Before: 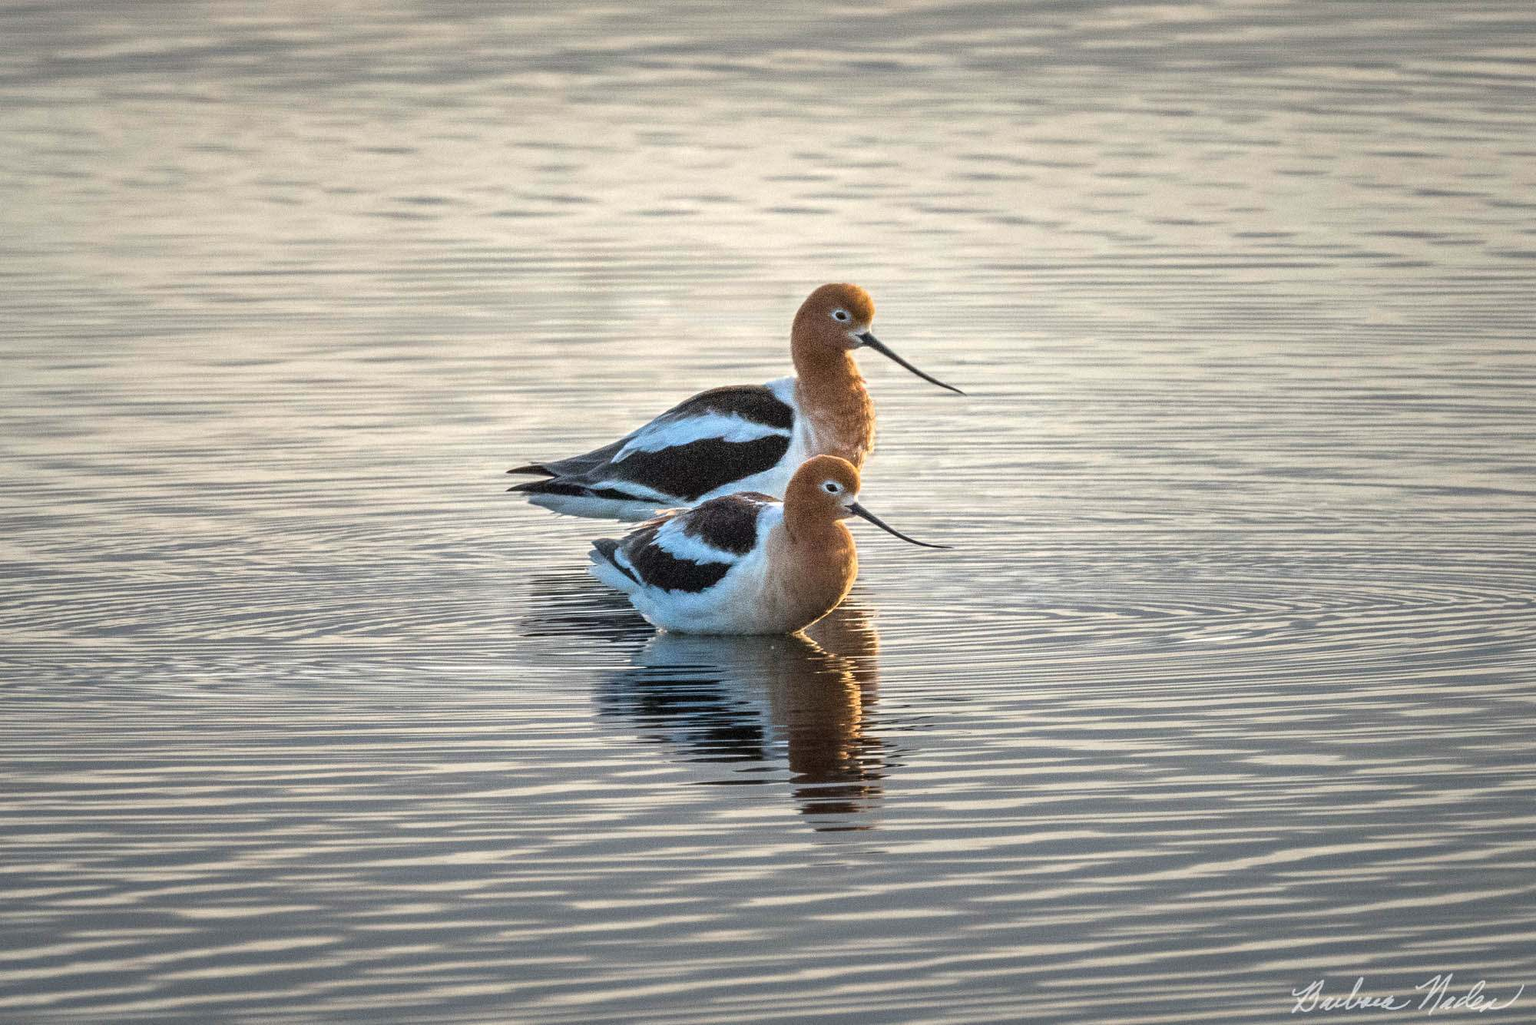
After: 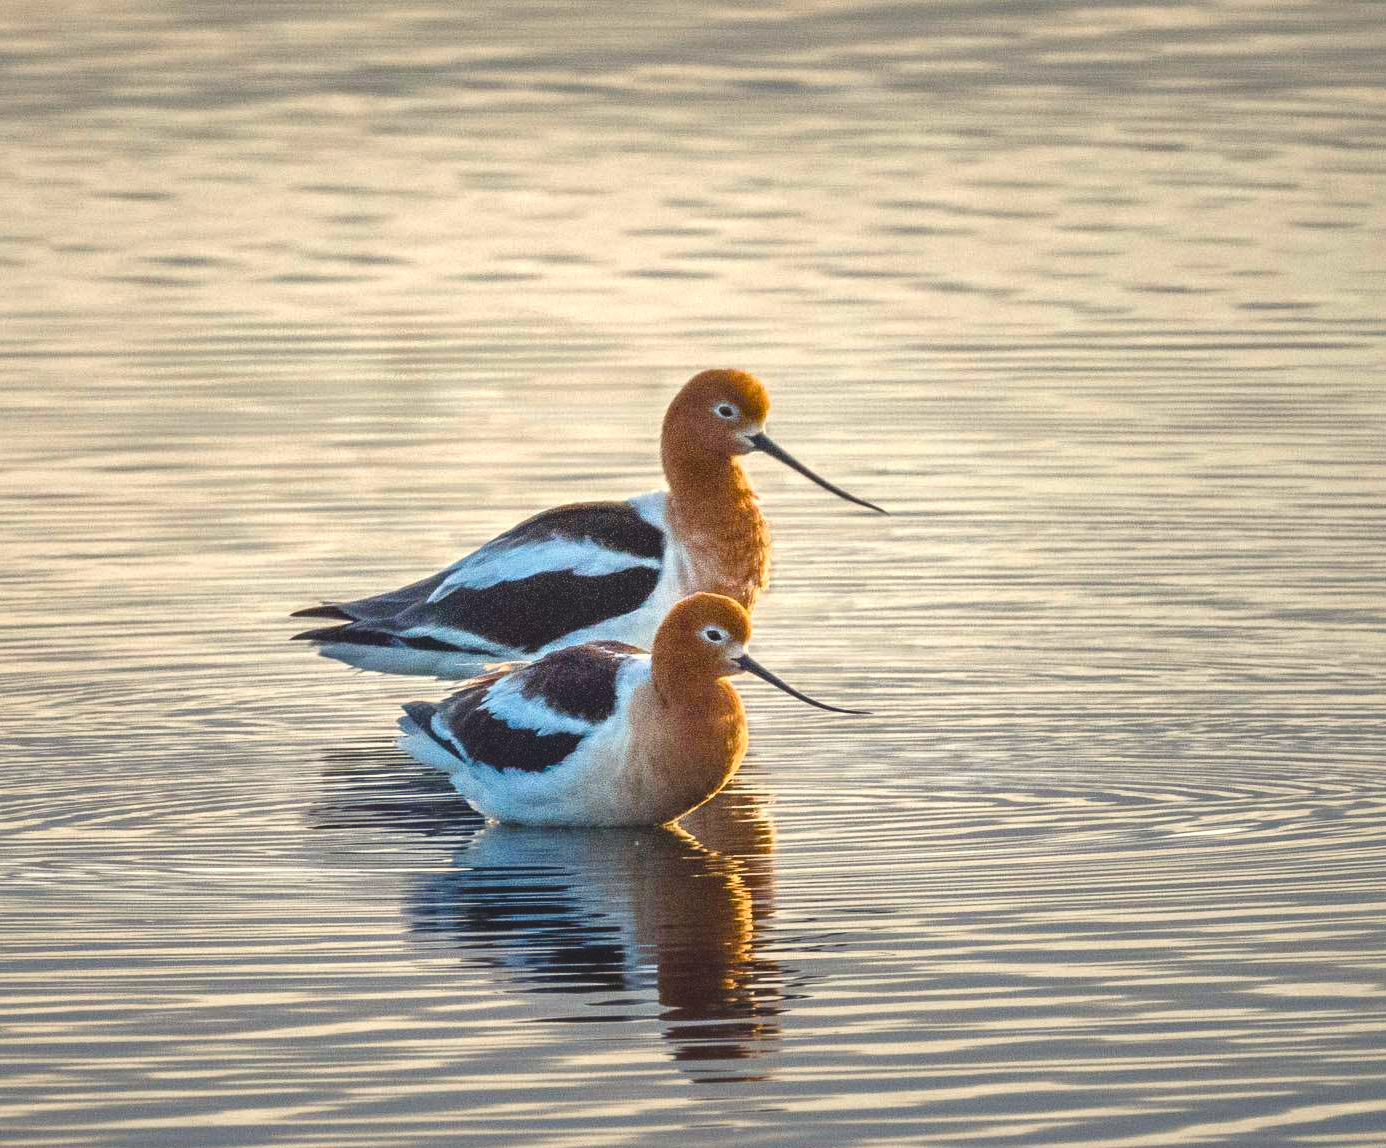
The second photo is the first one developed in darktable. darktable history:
crop: left 18.479%, right 12.2%, bottom 13.971%
color balance rgb: shadows lift › chroma 3%, shadows lift › hue 280.8°, power › hue 330°, highlights gain › chroma 3%, highlights gain › hue 75.6°, global offset › luminance 1.5%, perceptual saturation grading › global saturation 20%, perceptual saturation grading › highlights -25%, perceptual saturation grading › shadows 50%, global vibrance 30%
local contrast: mode bilateral grid, contrast 20, coarseness 50, detail 120%, midtone range 0.2
